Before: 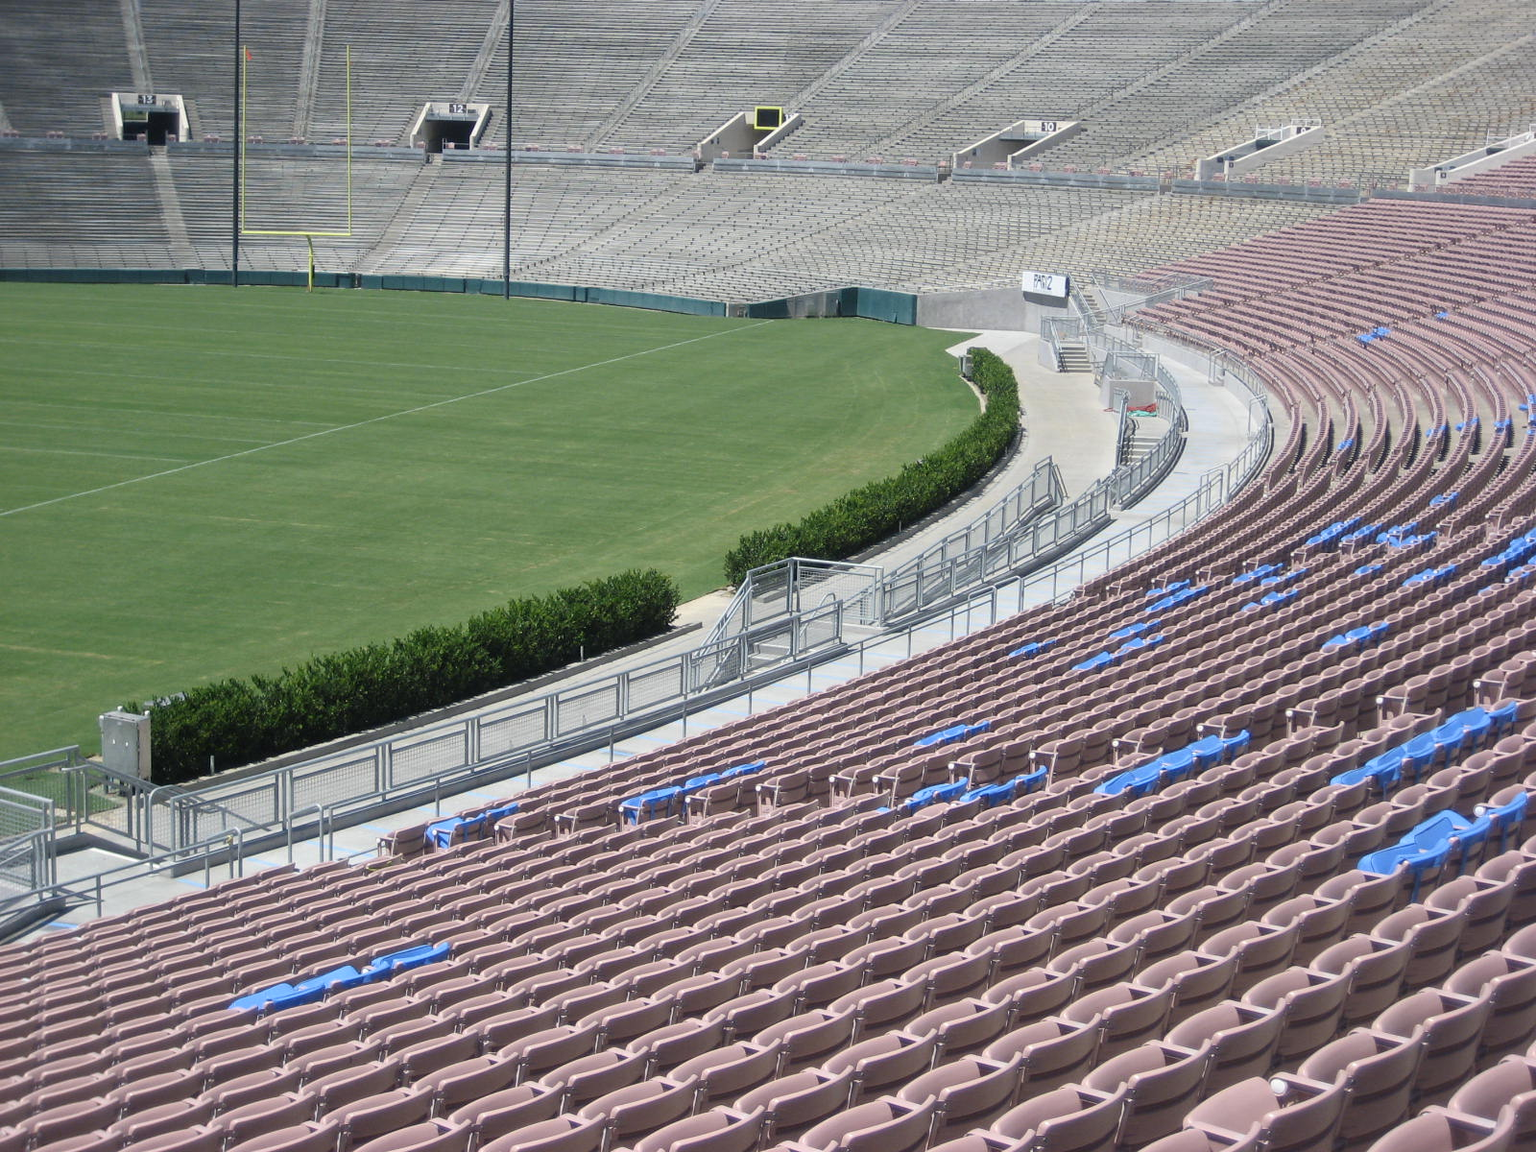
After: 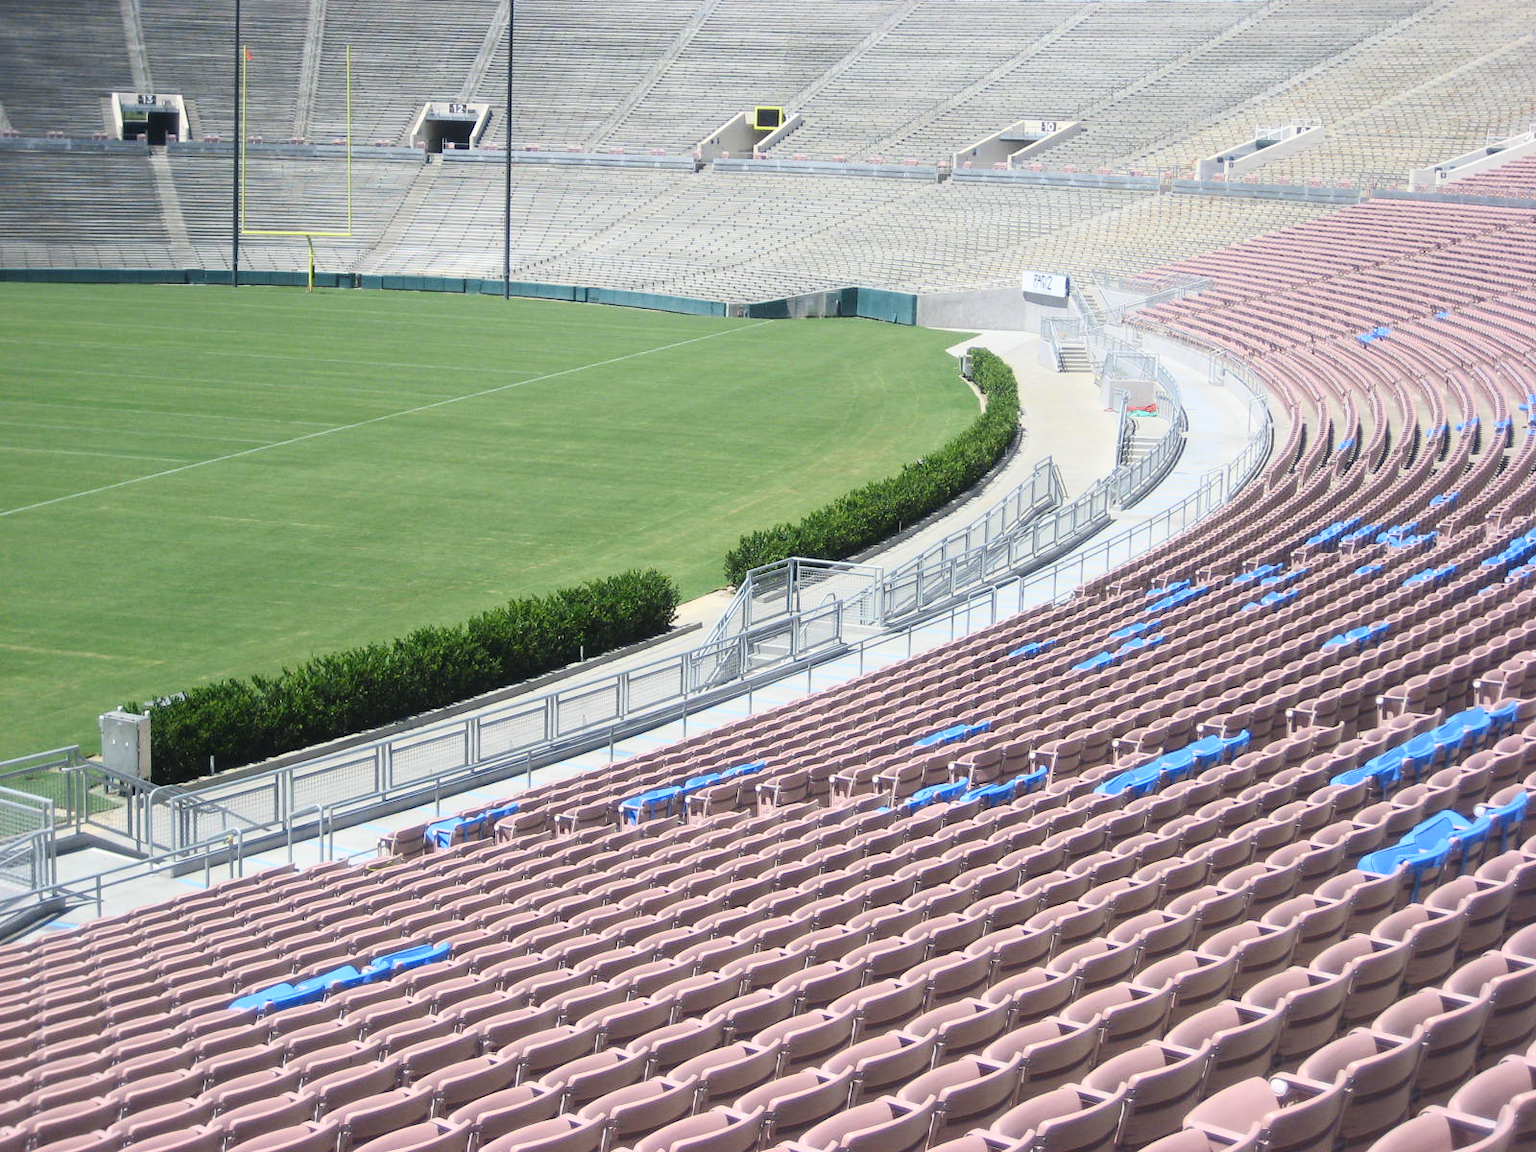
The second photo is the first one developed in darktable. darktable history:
contrast brightness saturation: contrast 0.196, brightness 0.165, saturation 0.223
shadows and highlights: shadows -22.72, highlights 44.77, soften with gaussian
